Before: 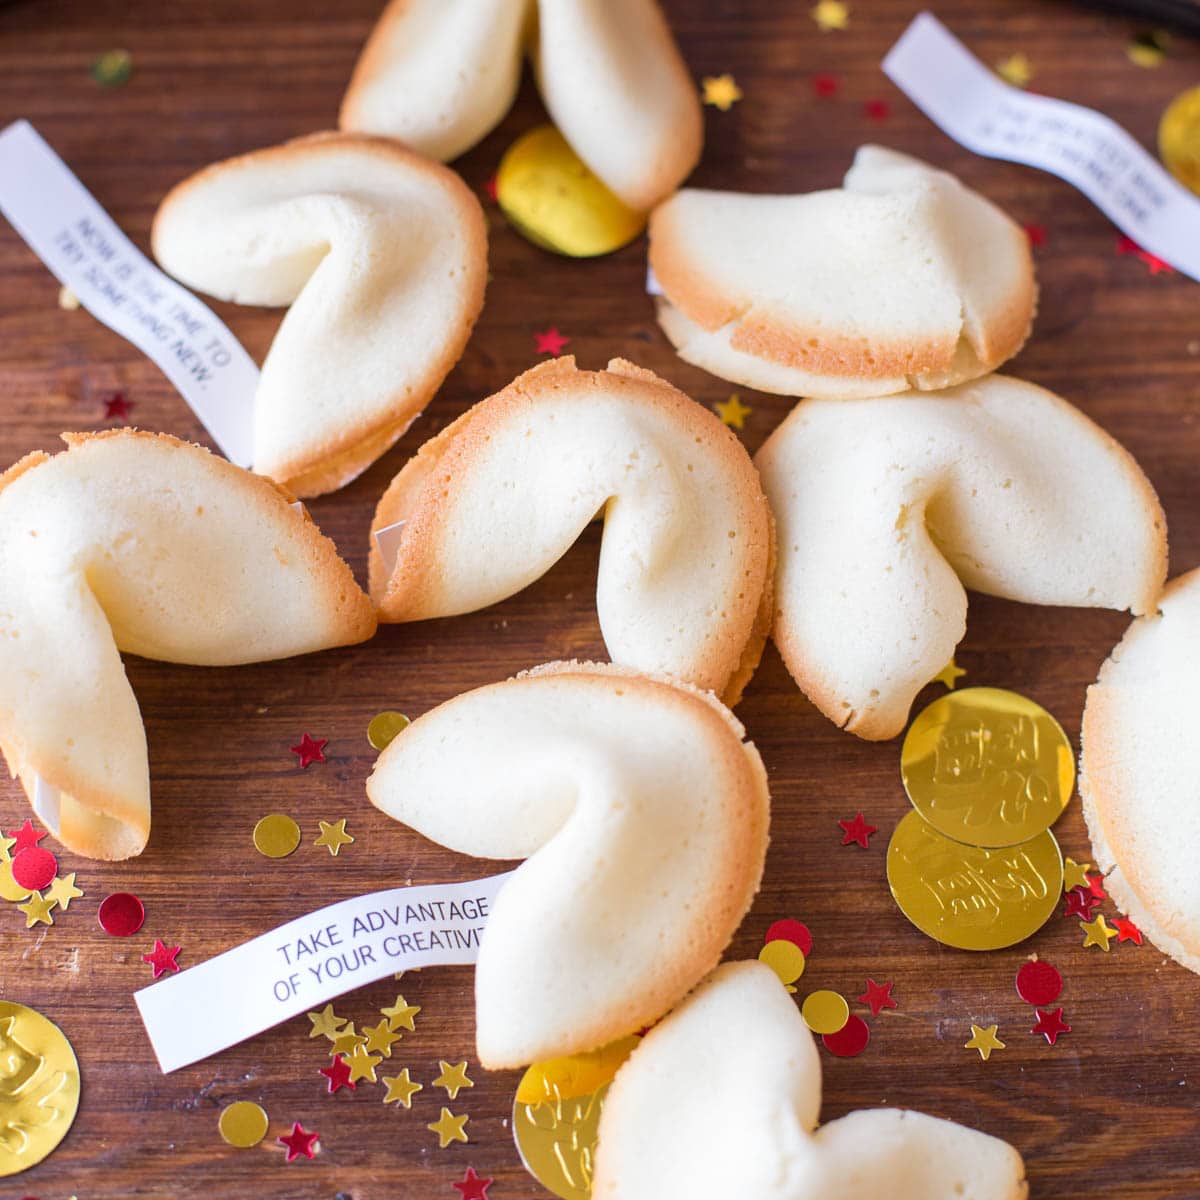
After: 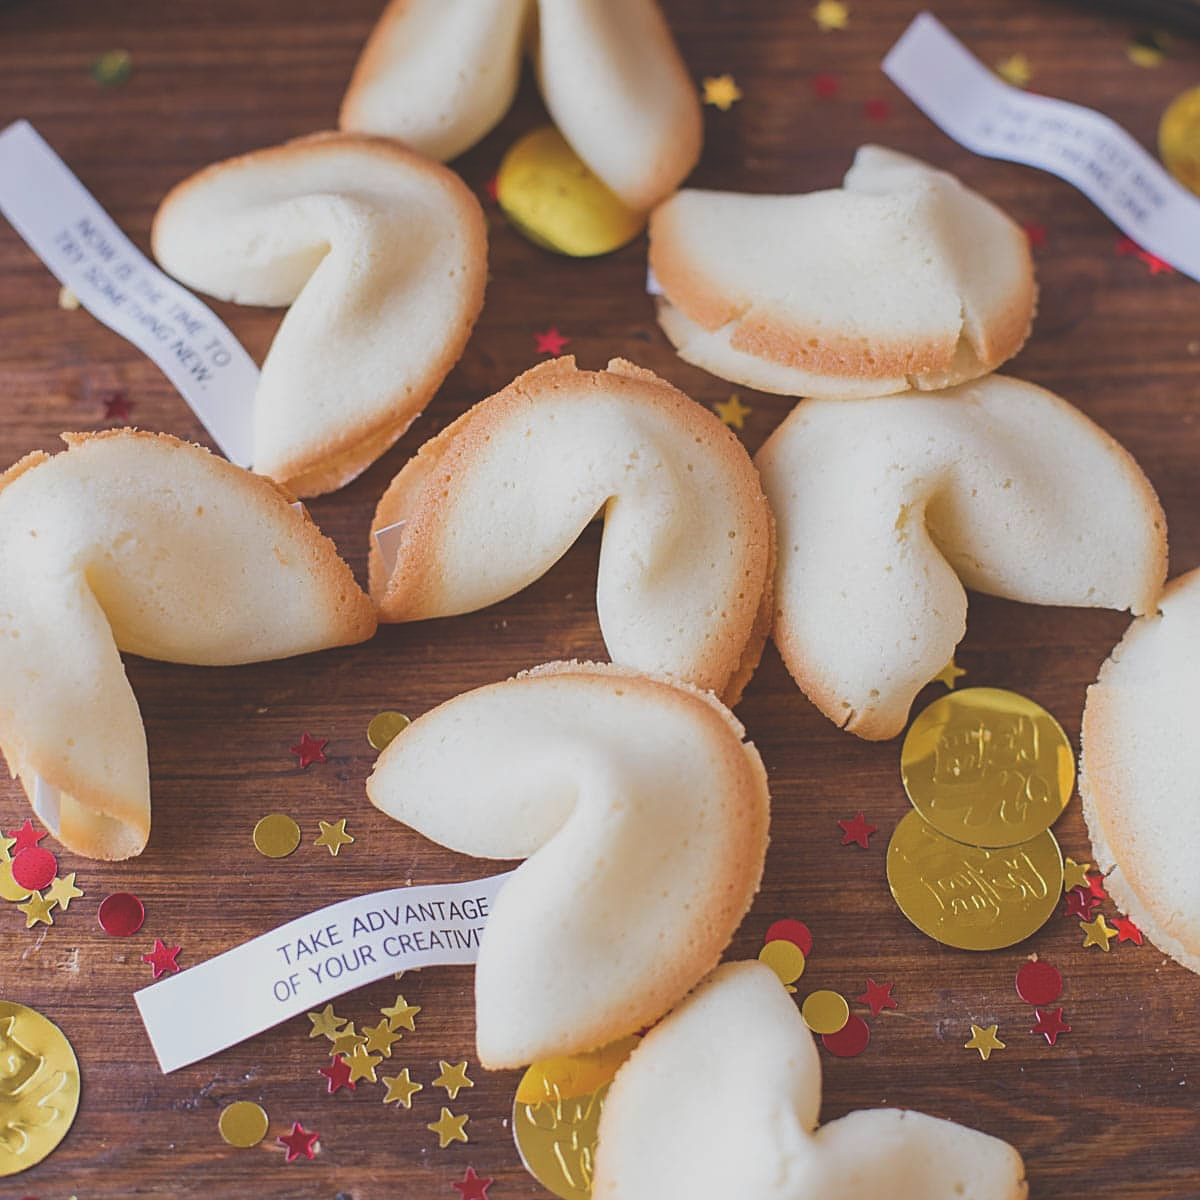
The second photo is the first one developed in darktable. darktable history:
sharpen: on, module defaults
exposure: black level correction -0.036, exposure -0.496 EV, compensate exposure bias true, compensate highlight preservation false
